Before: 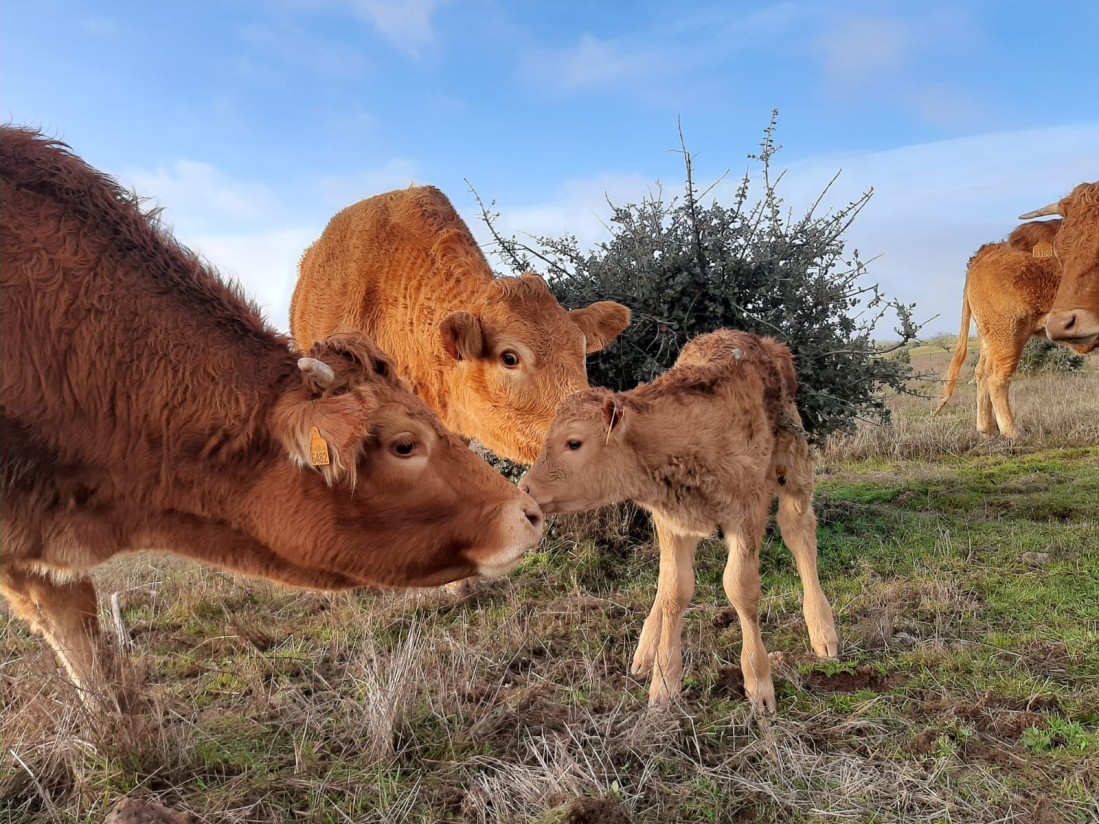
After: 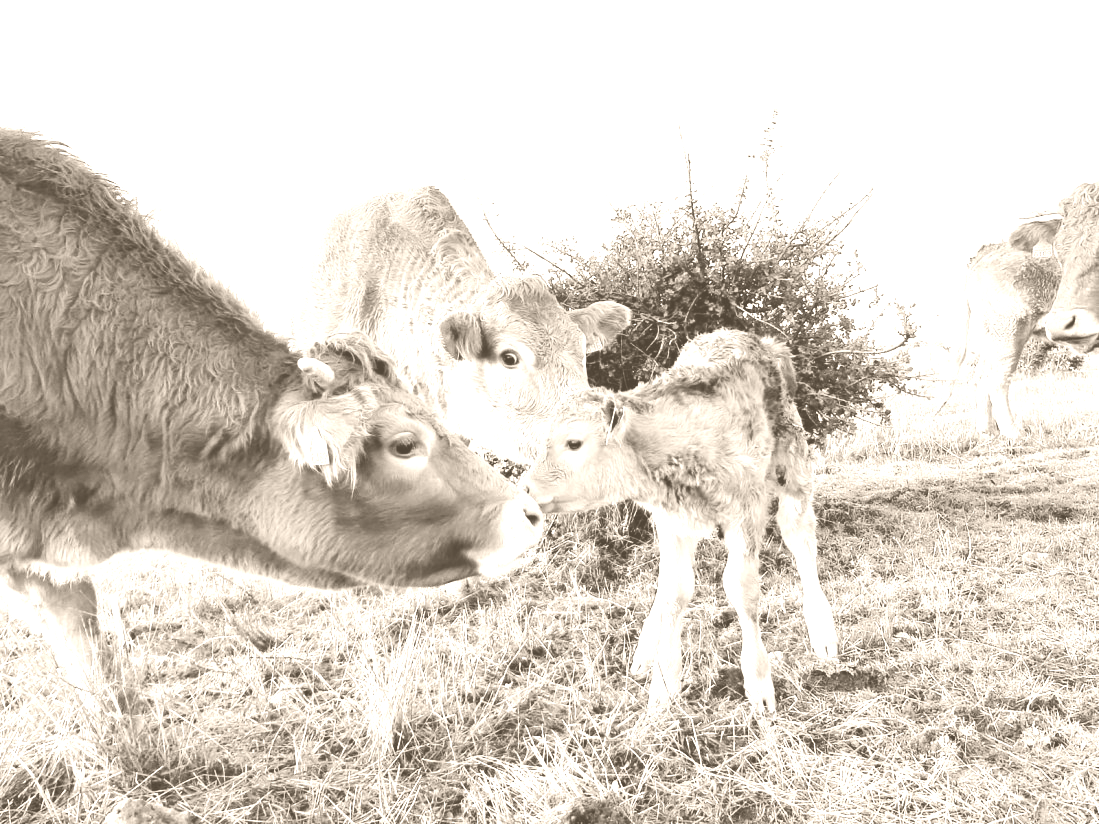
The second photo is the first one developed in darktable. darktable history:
base curve: curves: ch0 [(0, 0) (0.028, 0.03) (0.121, 0.232) (0.46, 0.748) (0.859, 0.968) (1, 1)], preserve colors none
exposure: exposure 0.207 EV, compensate highlight preservation false
colorize: hue 34.49°, saturation 35.33%, source mix 100%, version 1
bloom: size 3%, threshold 100%, strength 0%
